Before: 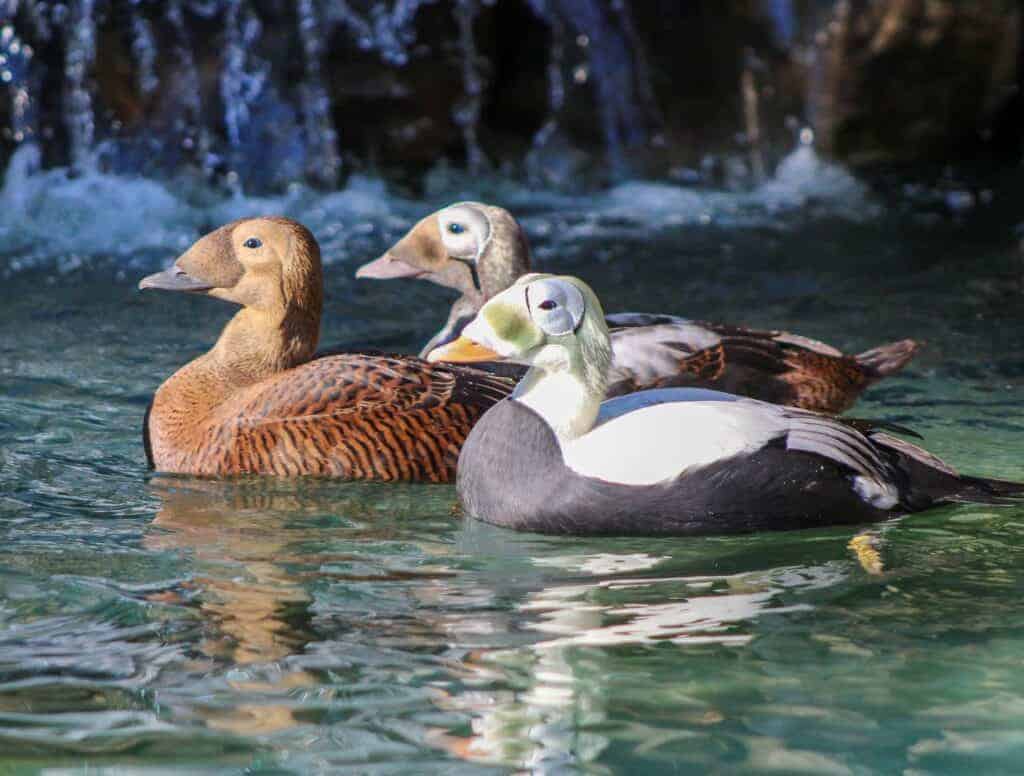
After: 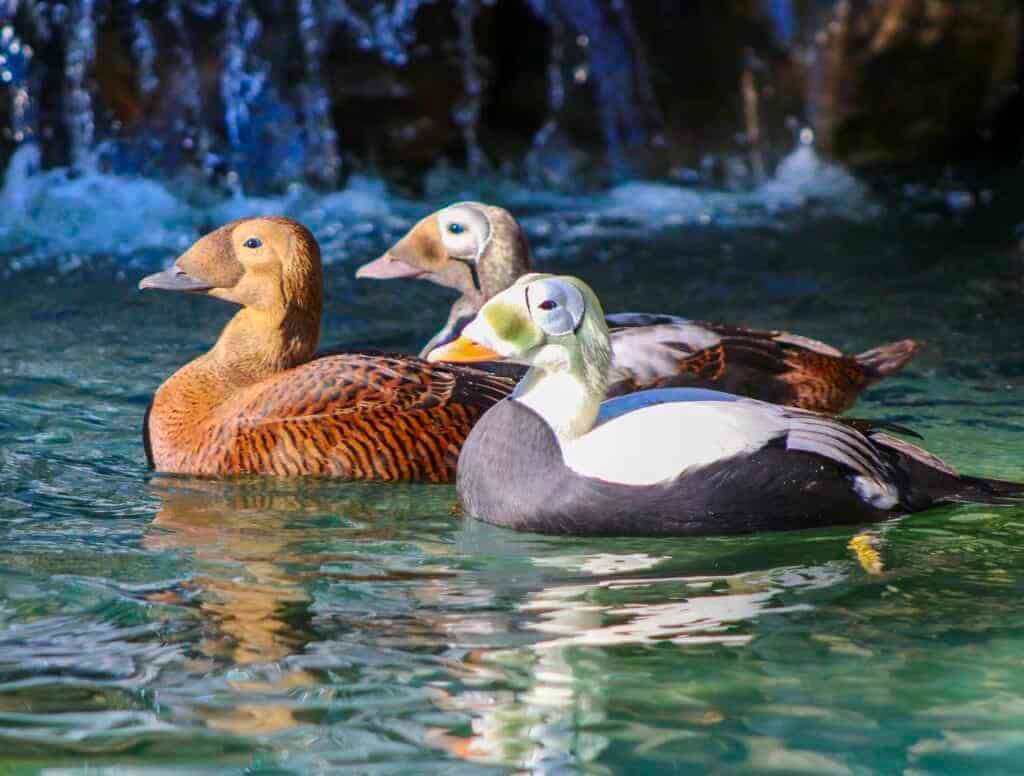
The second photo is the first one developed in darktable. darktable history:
color balance rgb: perceptual saturation grading › global saturation 10%, global vibrance 10%
contrast brightness saturation: contrast 0.09, saturation 0.28
